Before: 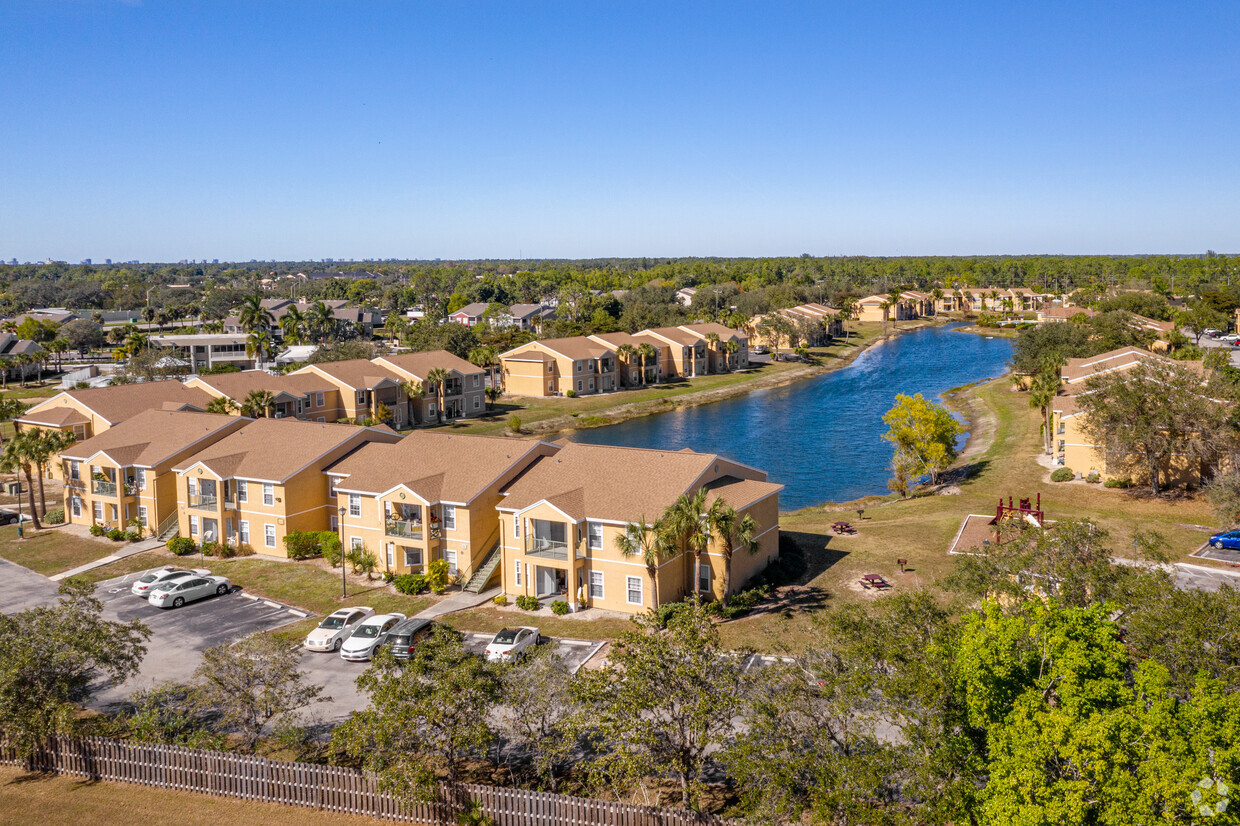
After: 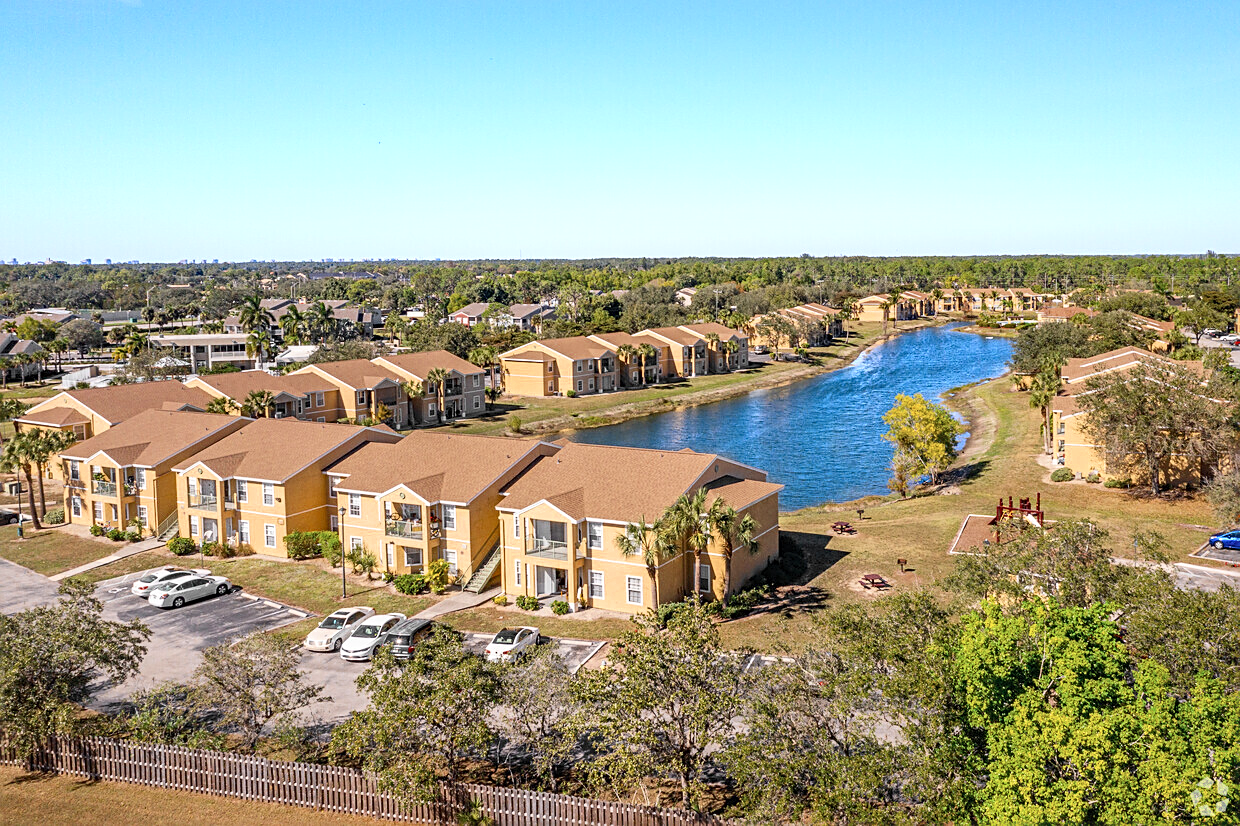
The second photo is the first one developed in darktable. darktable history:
contrast brightness saturation: contrast 0.202, brightness 0.169, saturation 0.219
color zones: curves: ch0 [(0, 0.5) (0.125, 0.4) (0.25, 0.5) (0.375, 0.4) (0.5, 0.4) (0.625, 0.6) (0.75, 0.6) (0.875, 0.5)]; ch1 [(0, 0.4) (0.125, 0.5) (0.25, 0.4) (0.375, 0.4) (0.5, 0.4) (0.625, 0.4) (0.75, 0.5) (0.875, 0.4)]; ch2 [(0, 0.6) (0.125, 0.5) (0.25, 0.5) (0.375, 0.6) (0.5, 0.6) (0.625, 0.5) (0.75, 0.5) (0.875, 0.5)]
sharpen: on, module defaults
